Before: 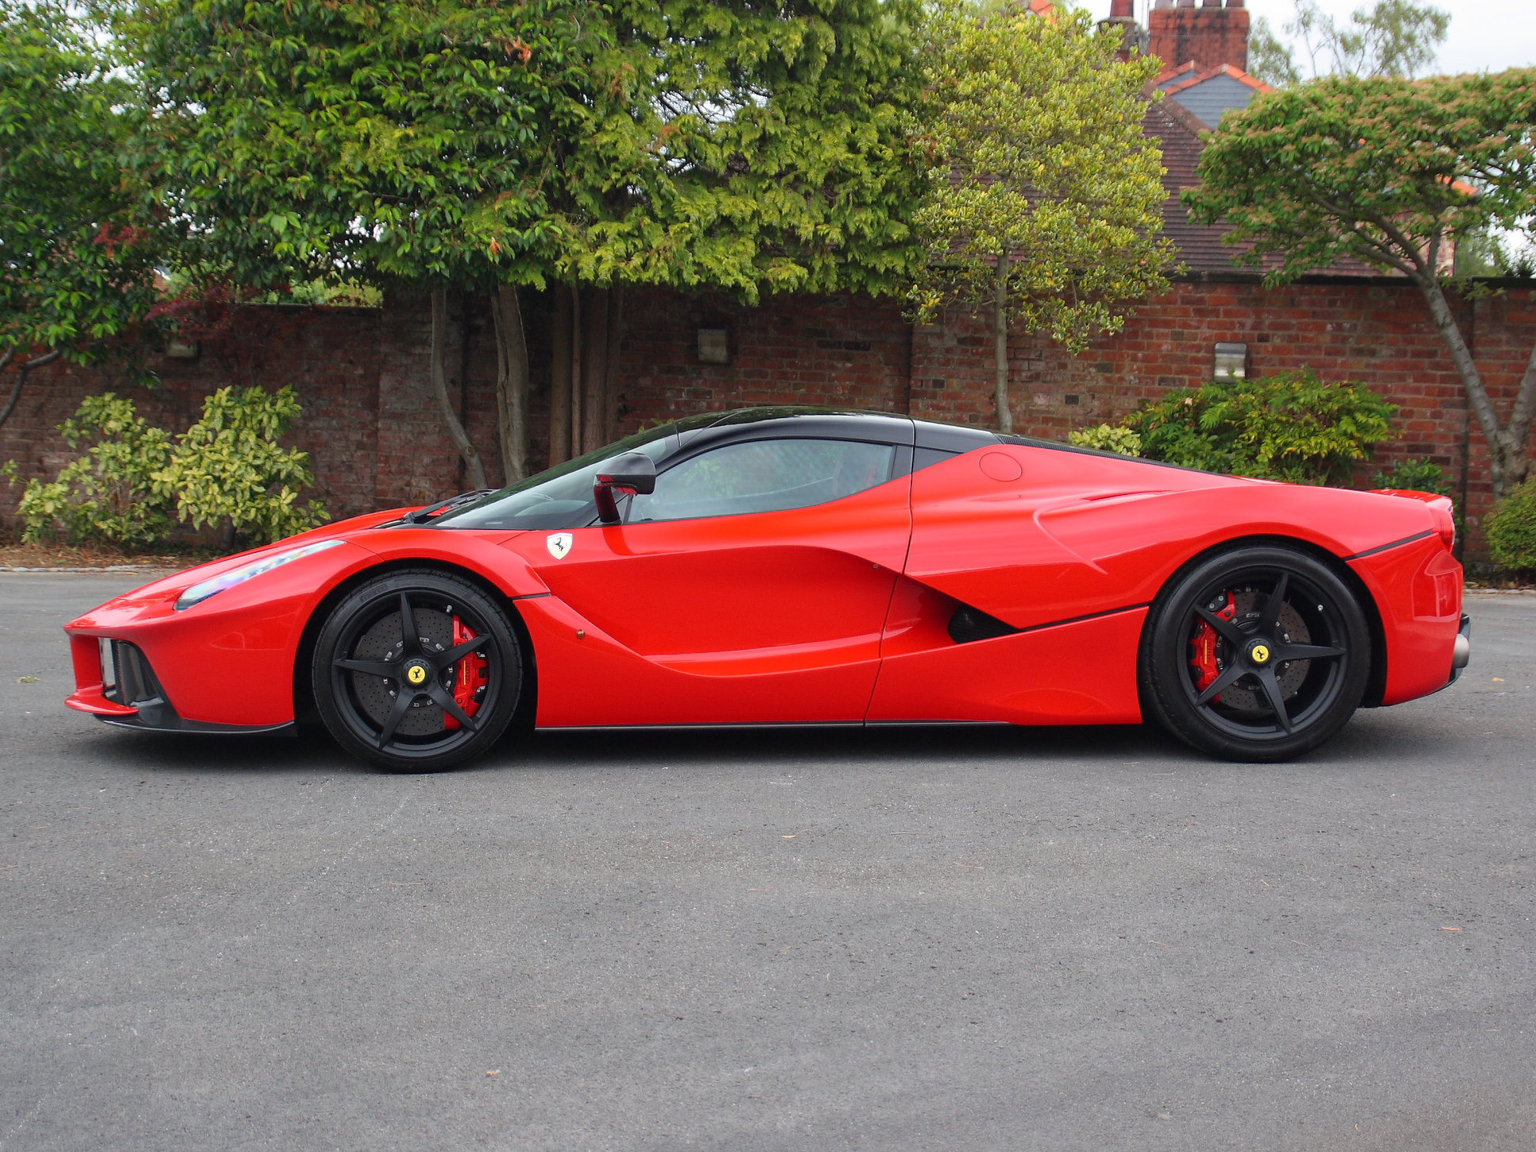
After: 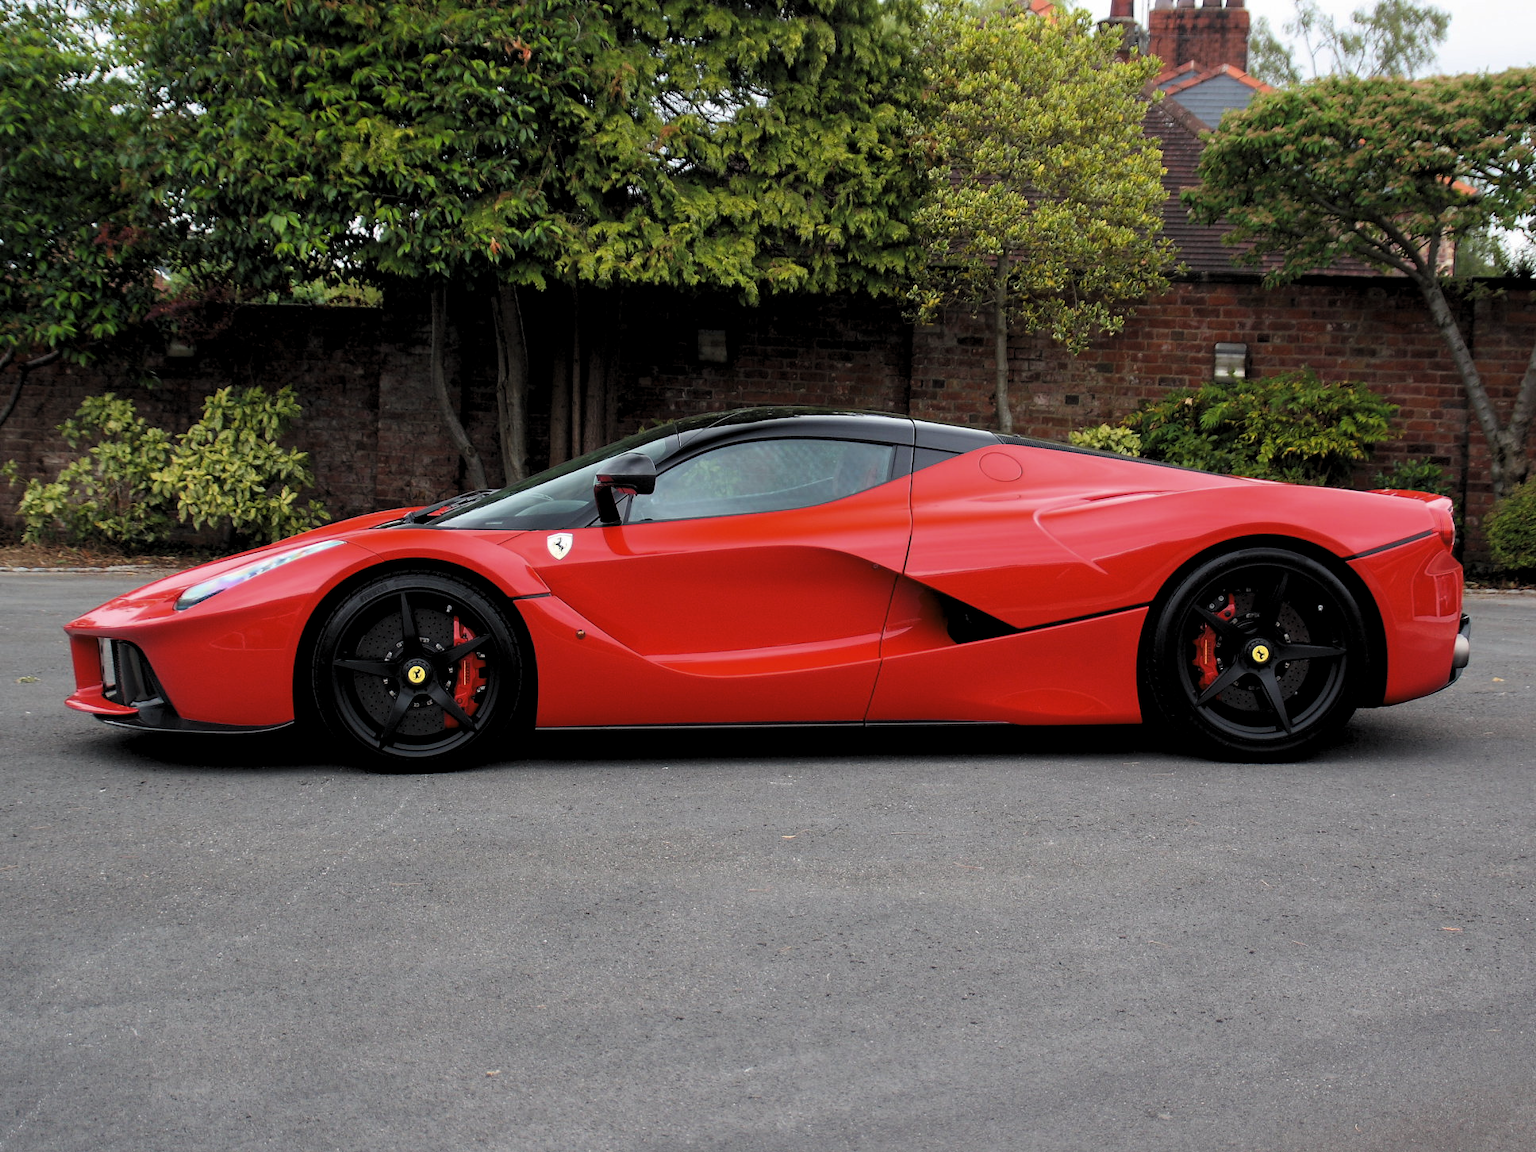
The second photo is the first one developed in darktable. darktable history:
levels: mode automatic, black 8.55%, levels [0.101, 0.578, 0.953]
